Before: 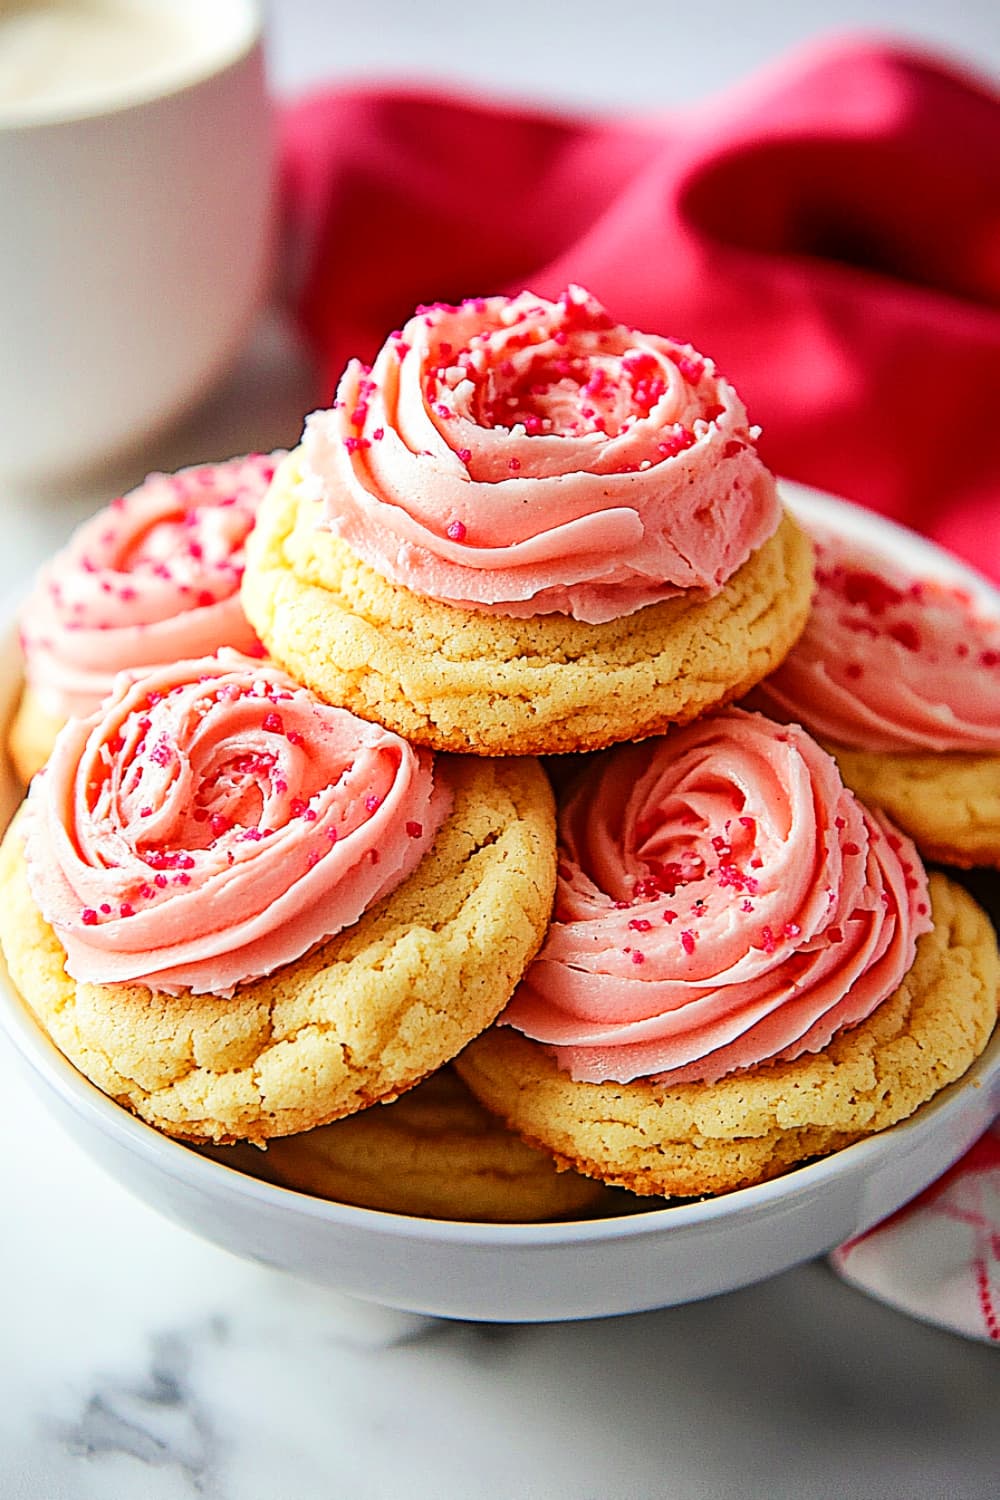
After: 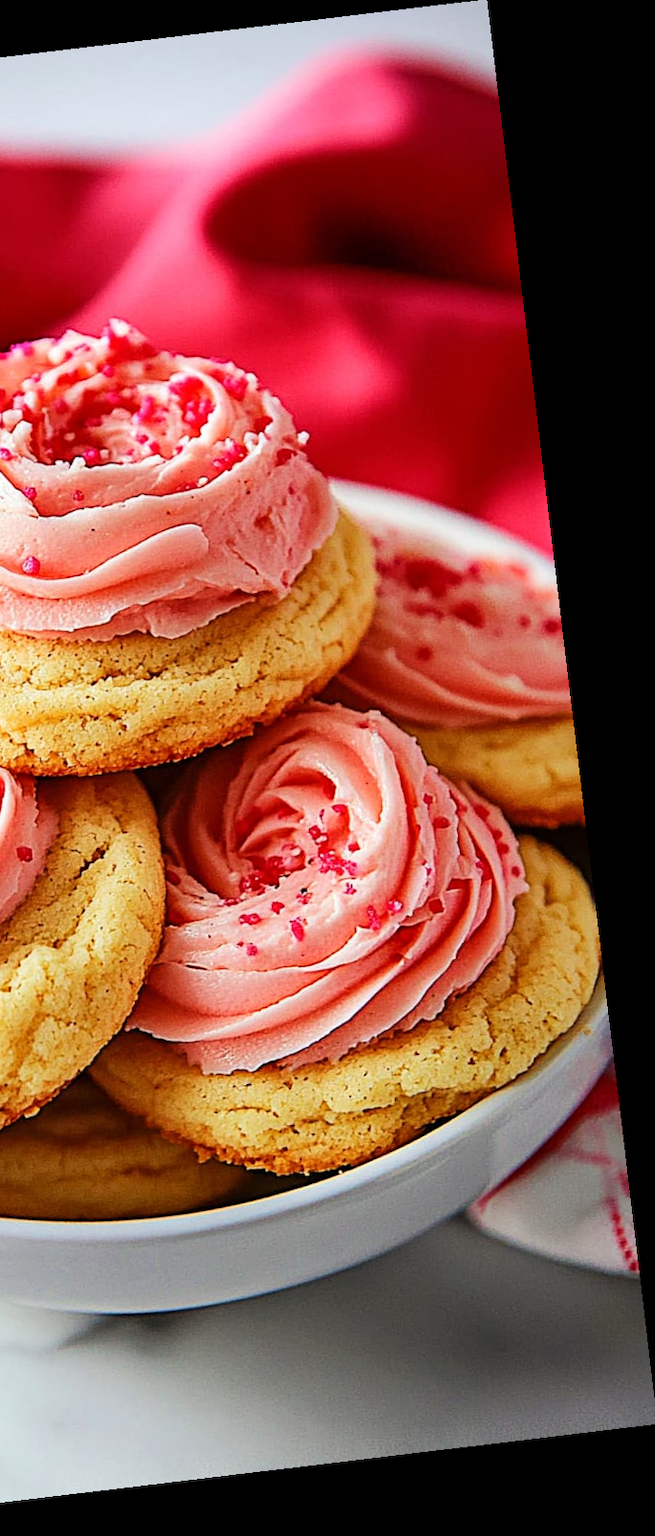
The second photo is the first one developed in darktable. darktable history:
crop: left 41.402%
rotate and perspective: rotation -6.83°, automatic cropping off
